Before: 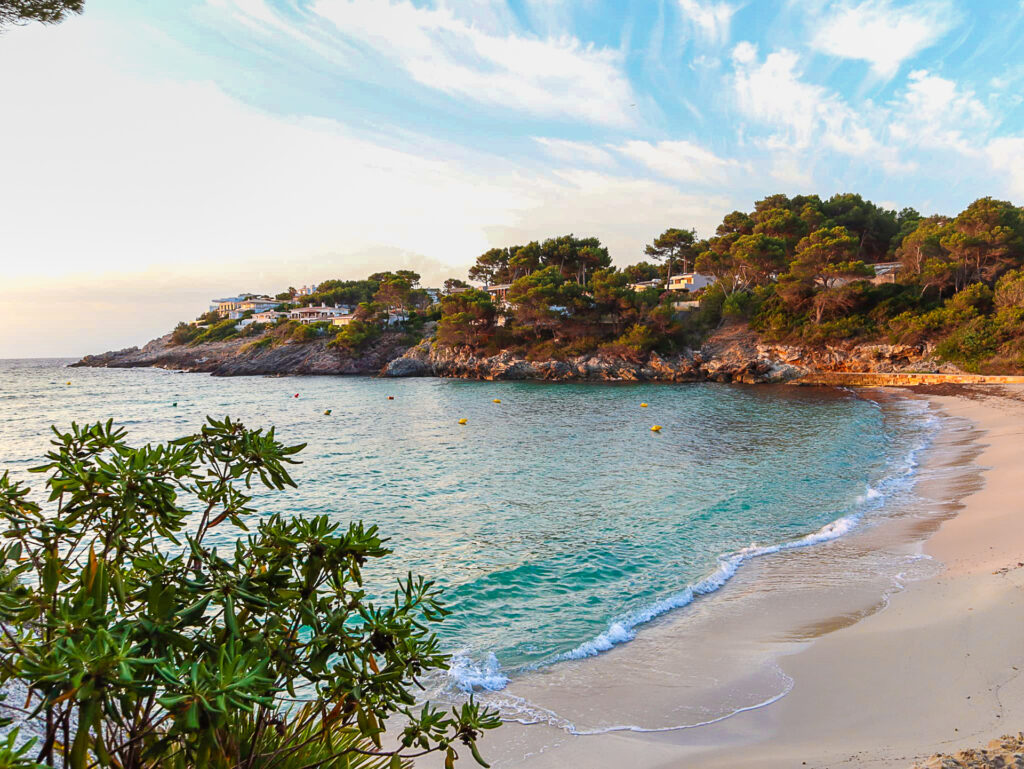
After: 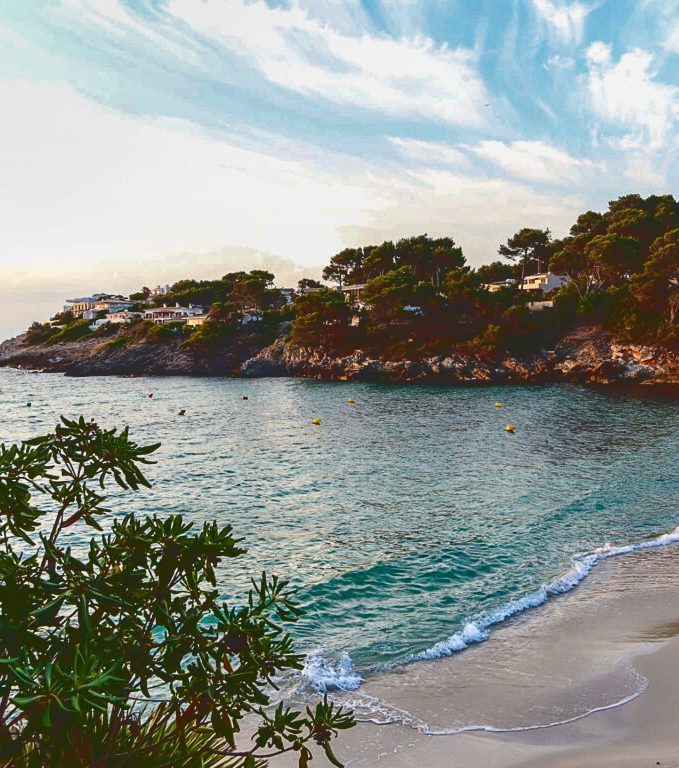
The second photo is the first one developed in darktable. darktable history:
local contrast: mode bilateral grid, contrast 20, coarseness 51, detail 119%, midtone range 0.2
crop and rotate: left 14.323%, right 19.276%
base curve: curves: ch0 [(0, 0.02) (0.083, 0.036) (1, 1)]
